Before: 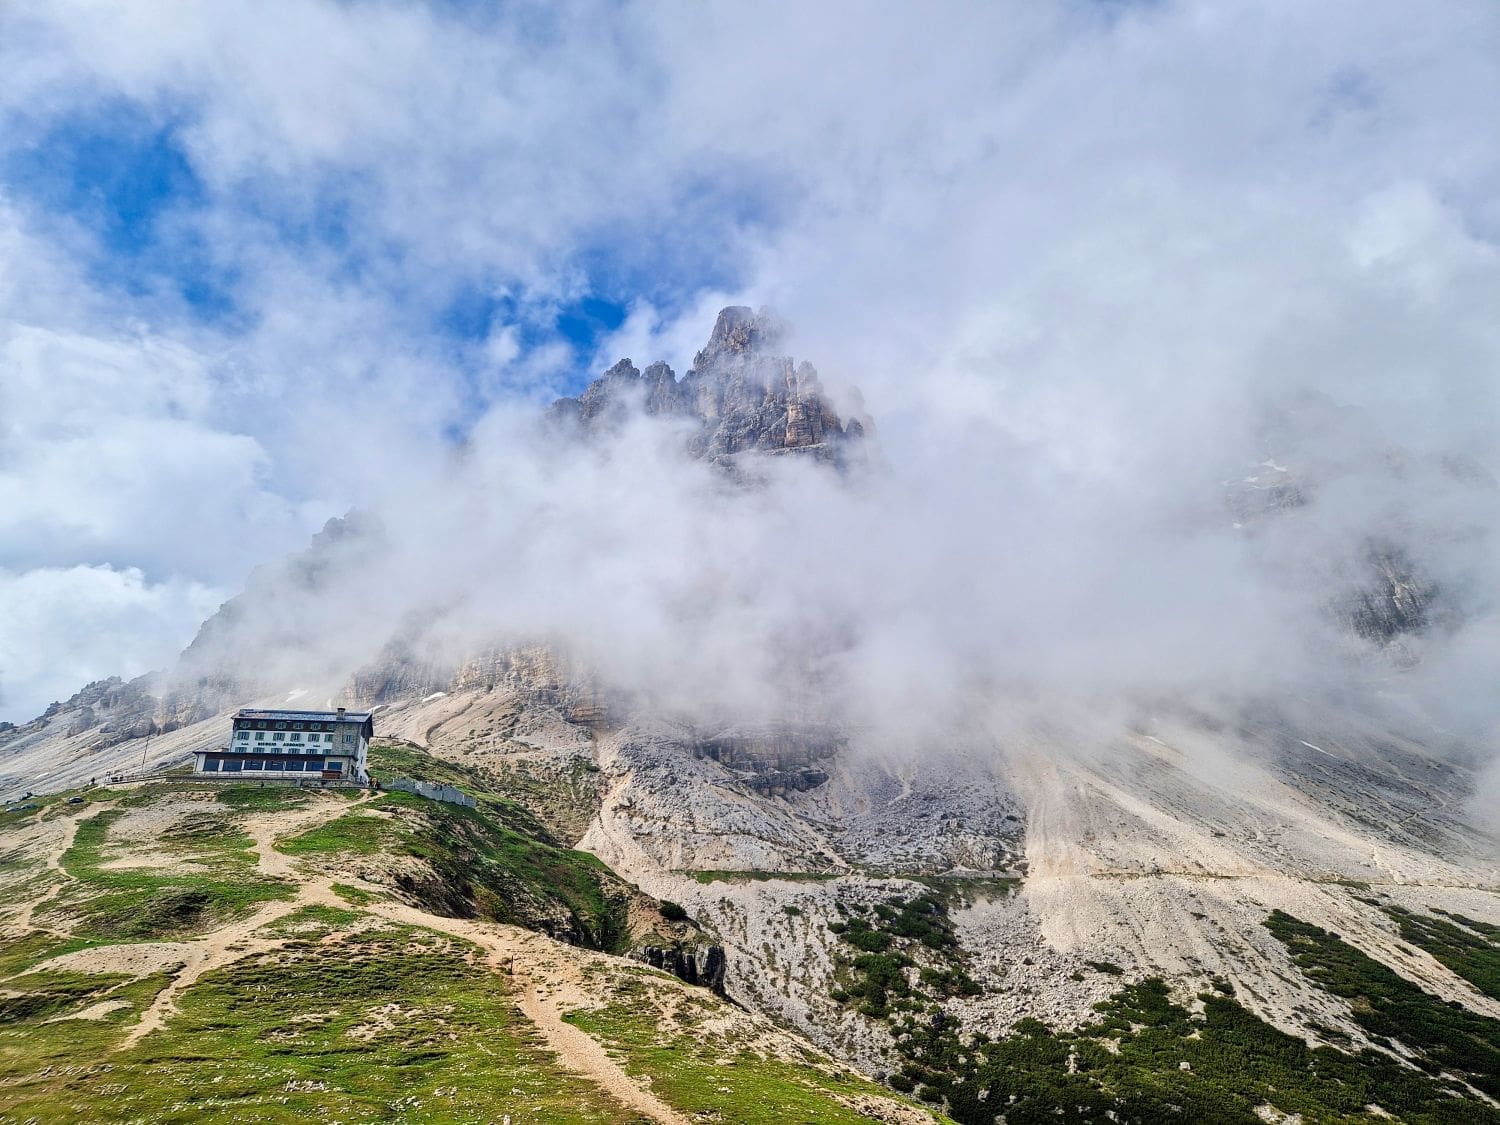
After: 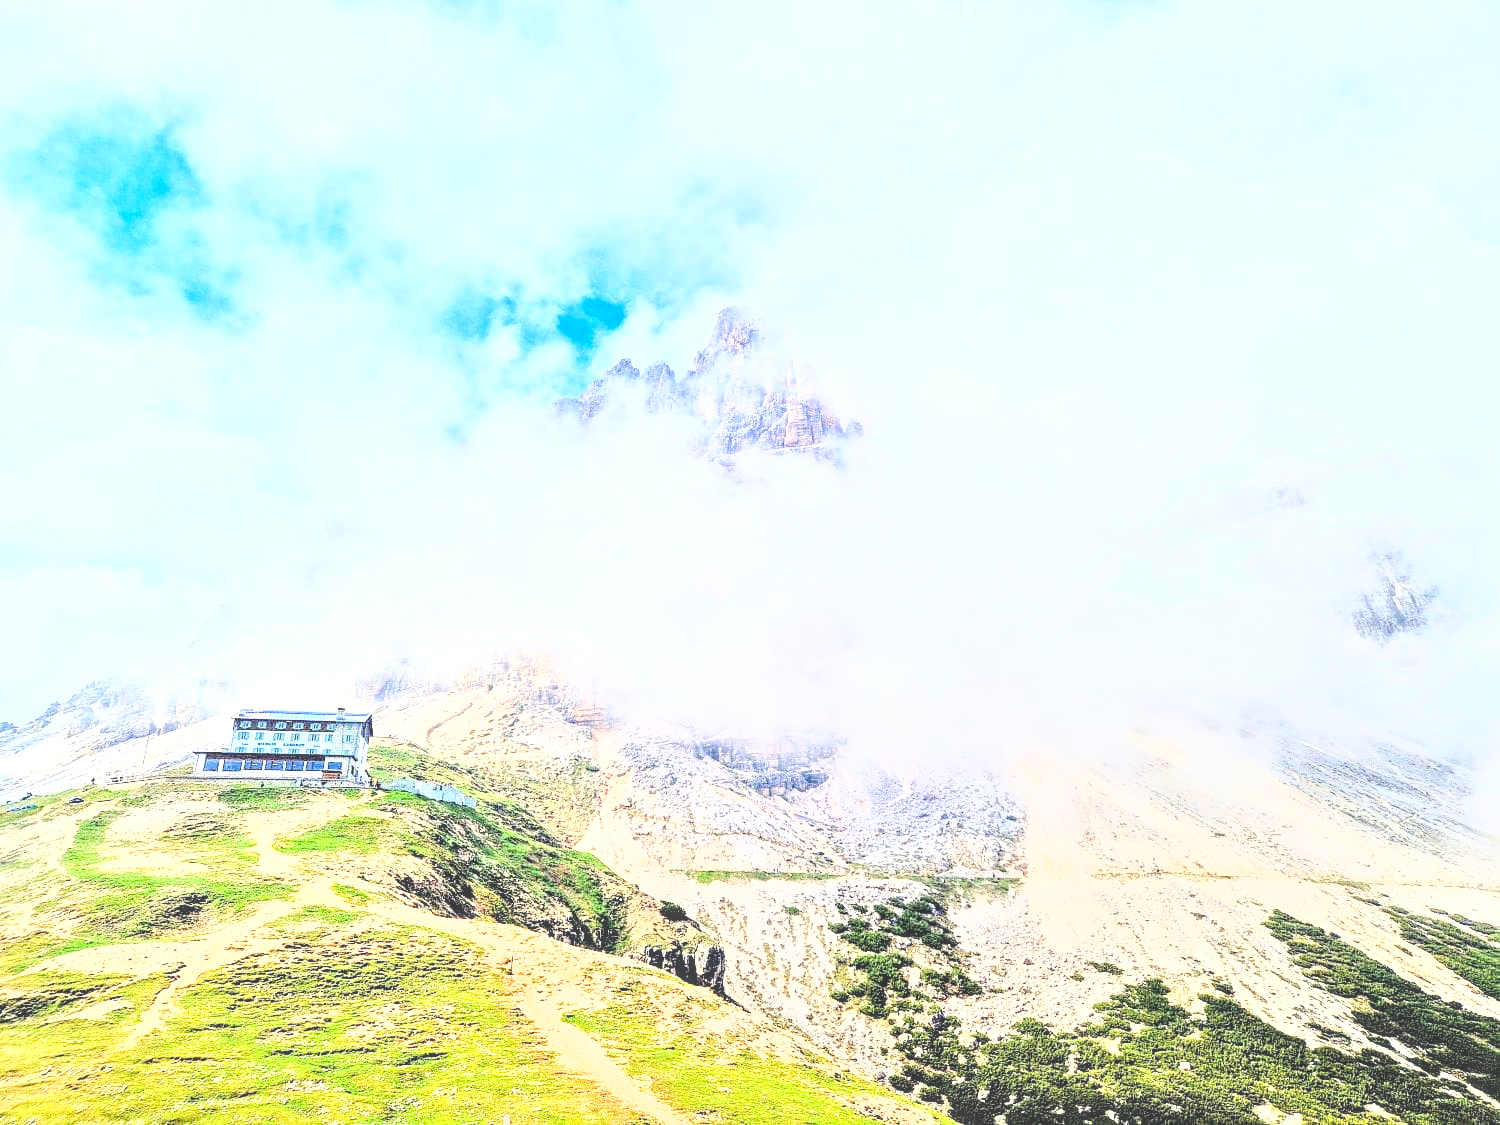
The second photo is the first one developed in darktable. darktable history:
base curve: curves: ch0 [(0, 0) (0.007, 0.004) (0.027, 0.03) (0.046, 0.07) (0.207, 0.54) (0.442, 0.872) (0.673, 0.972) (1, 1)], fusion 1
local contrast: highlights 67%, shadows 34%, detail 166%, midtone range 0.2
tone equalizer: -7 EV 0.157 EV, -6 EV 0.583 EV, -5 EV 1.16 EV, -4 EV 1.3 EV, -3 EV 1.15 EV, -2 EV 0.6 EV, -1 EV 0.147 EV, smoothing diameter 2.23%, edges refinement/feathering 19.87, mask exposure compensation -1.57 EV, filter diffusion 5
